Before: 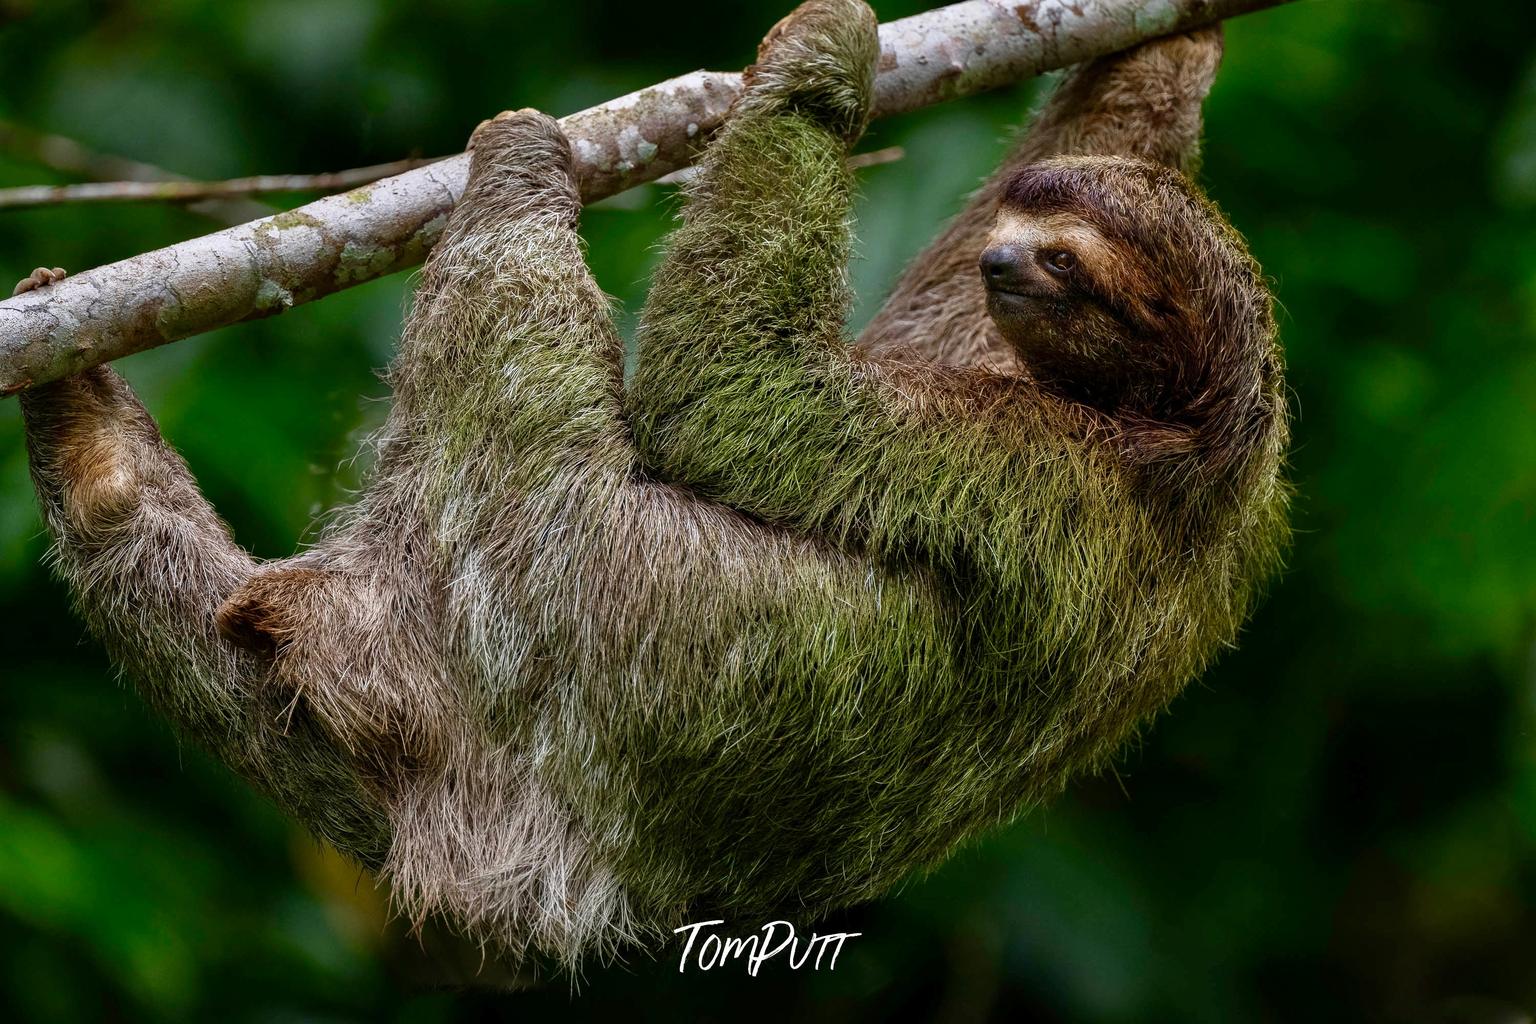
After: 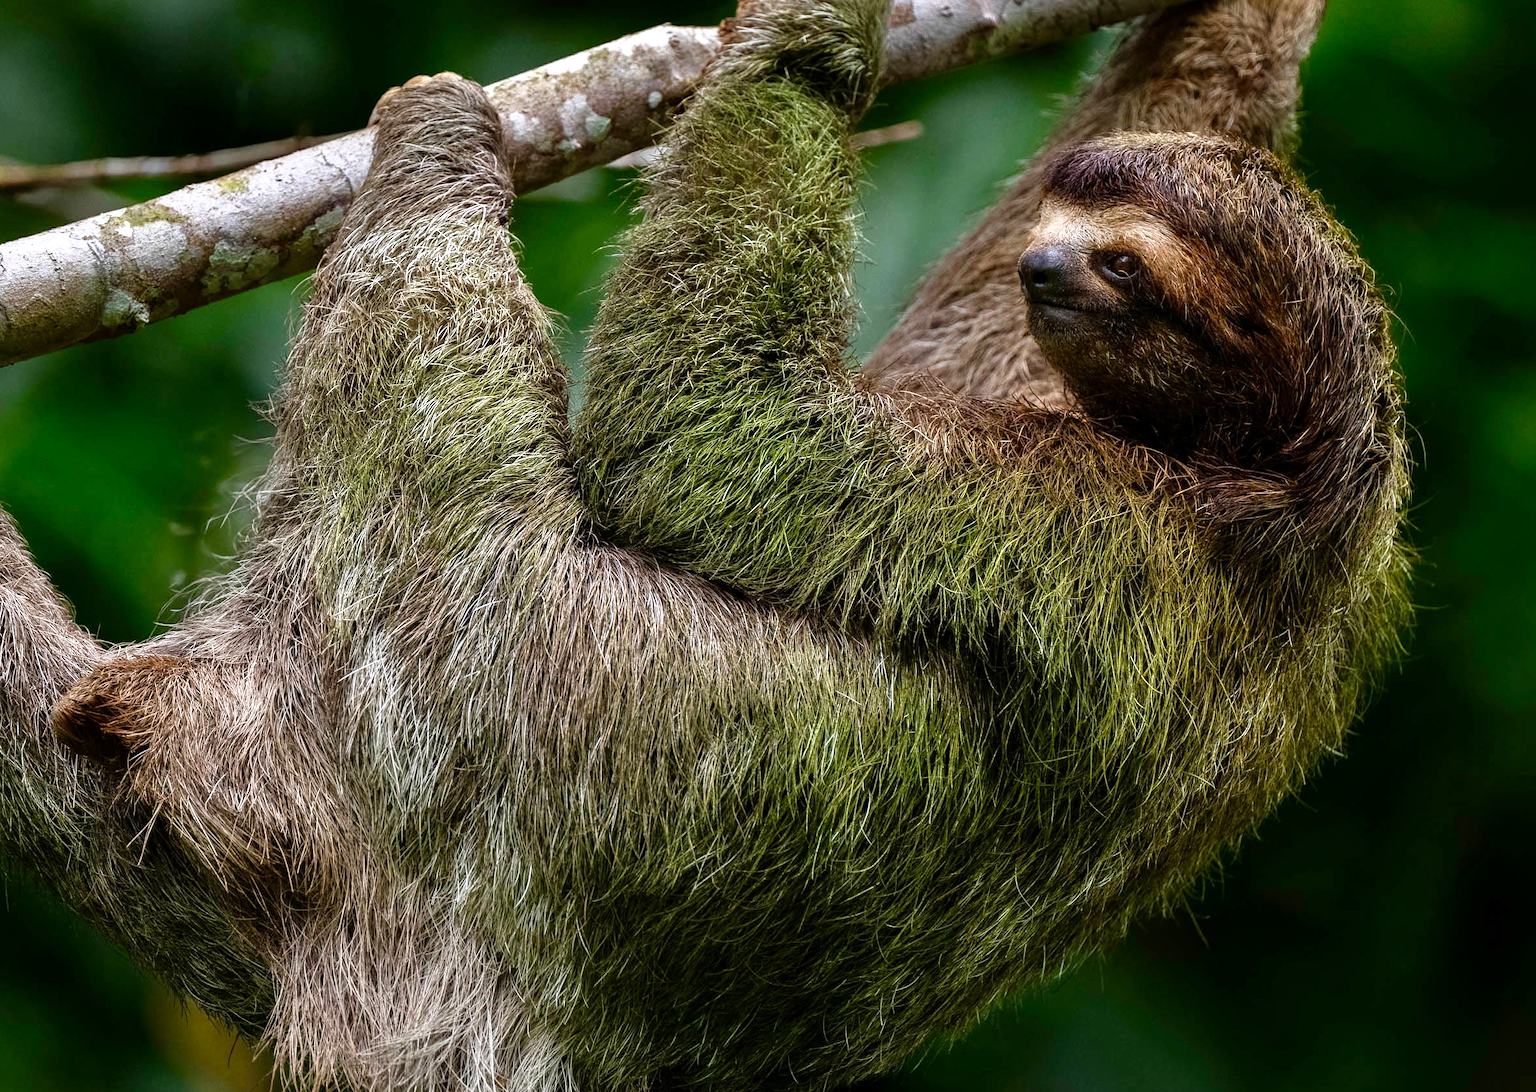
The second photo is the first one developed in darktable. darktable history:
tone equalizer: -8 EV -0.401 EV, -7 EV -0.393 EV, -6 EV -0.325 EV, -5 EV -0.224 EV, -3 EV 0.242 EV, -2 EV 0.358 EV, -1 EV 0.369 EV, +0 EV 0.401 EV
crop: left 11.428%, top 5.022%, right 9.555%, bottom 10.651%
